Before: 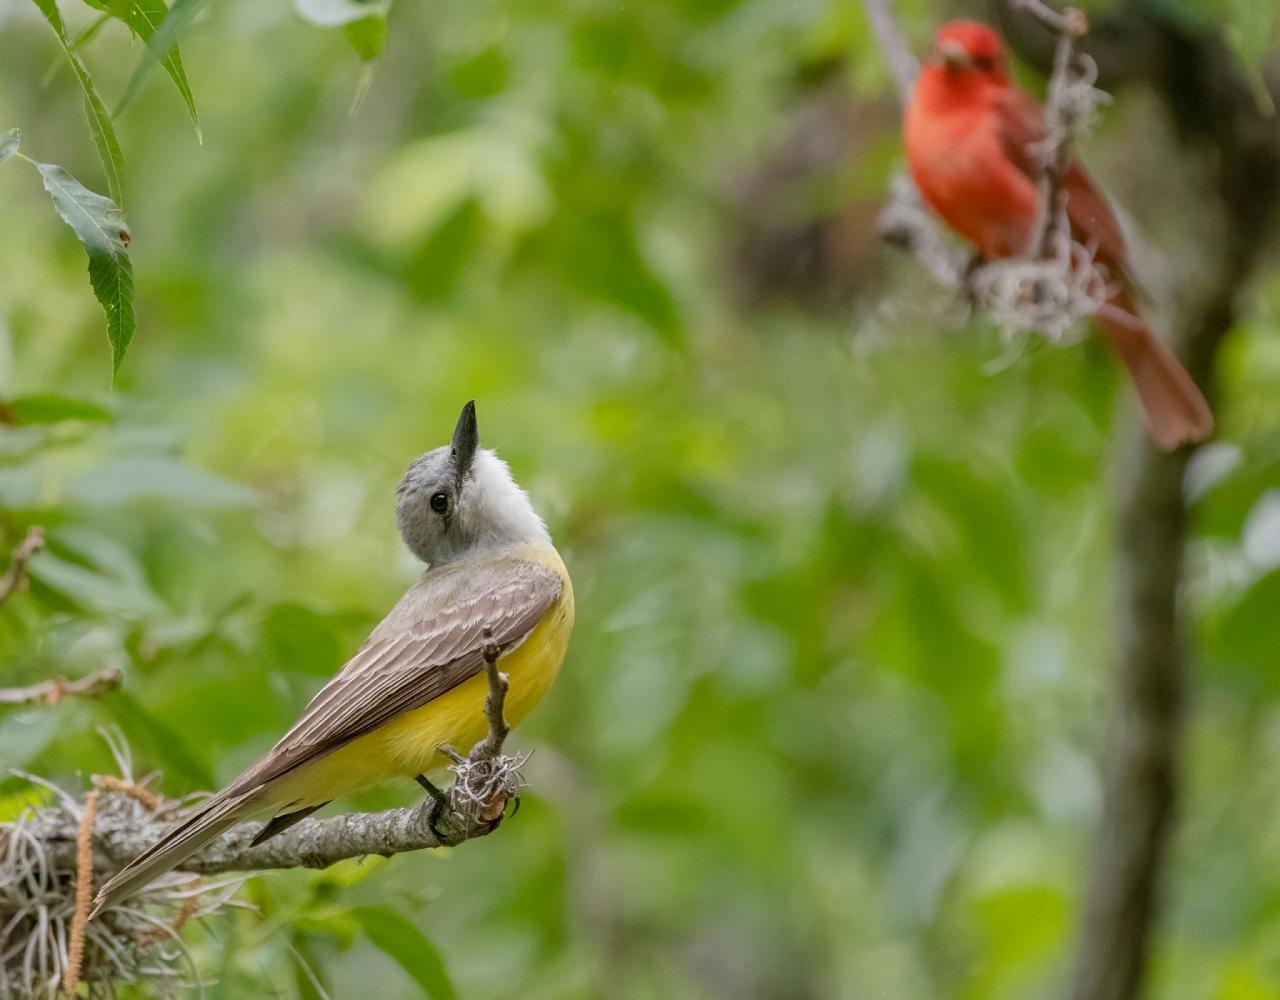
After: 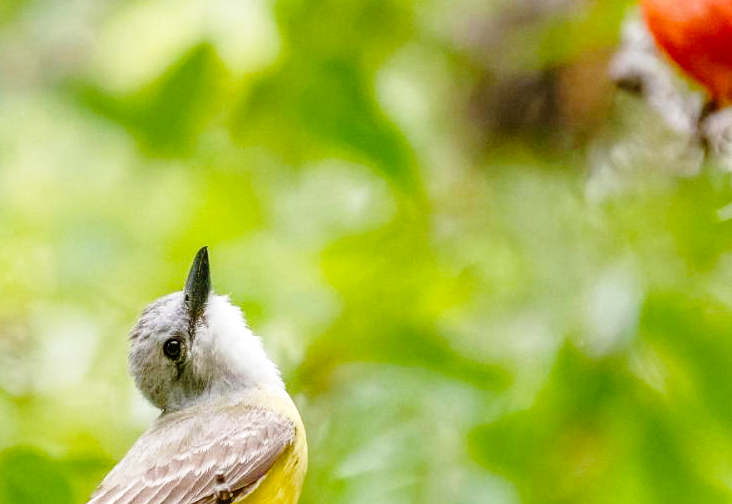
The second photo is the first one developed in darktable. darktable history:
color balance rgb: perceptual saturation grading › global saturation 20%, perceptual saturation grading › highlights -25%, perceptual saturation grading › shadows 25%
base curve: curves: ch0 [(0, 0) (0.028, 0.03) (0.121, 0.232) (0.46, 0.748) (0.859, 0.968) (1, 1)], preserve colors none
local contrast: on, module defaults
crop: left 20.932%, top 15.471%, right 21.848%, bottom 34.081%
